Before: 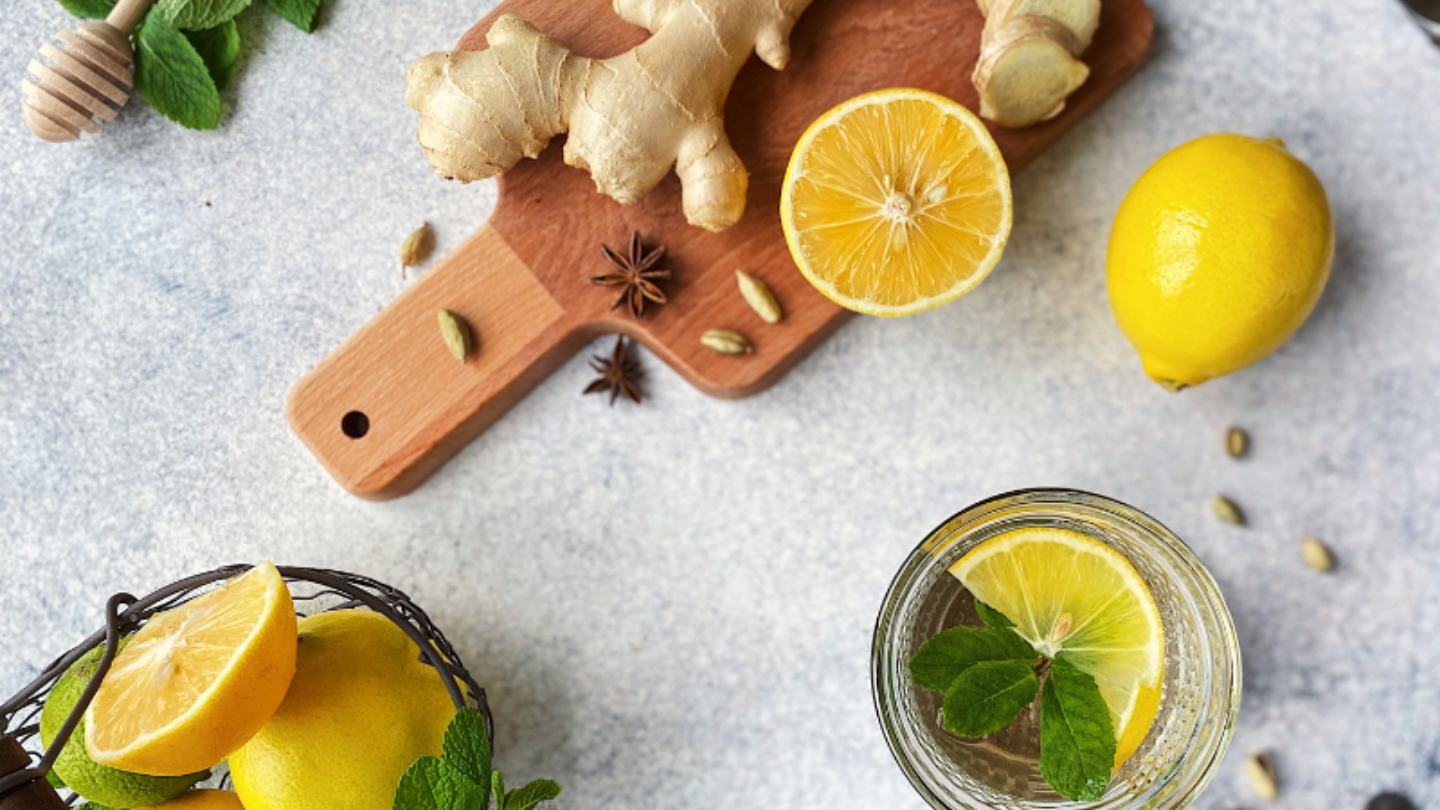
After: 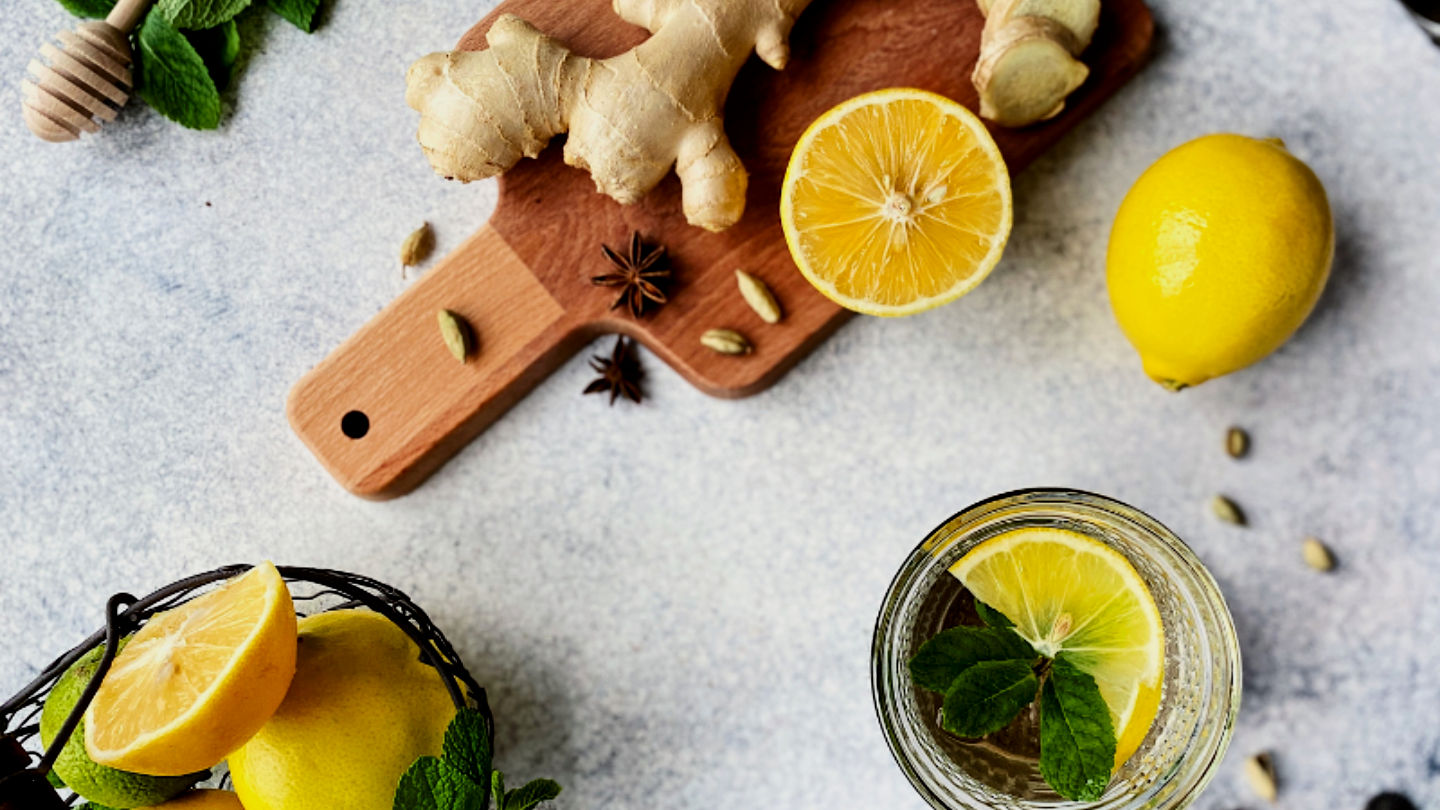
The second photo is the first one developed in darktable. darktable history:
exposure: exposure -0.152 EV, compensate highlight preservation false
contrast brightness saturation: contrast 0.198, brightness -0.114, saturation 0.098
filmic rgb: black relative exposure -3.91 EV, white relative exposure 3.16 EV, hardness 2.87, color science v6 (2022)
